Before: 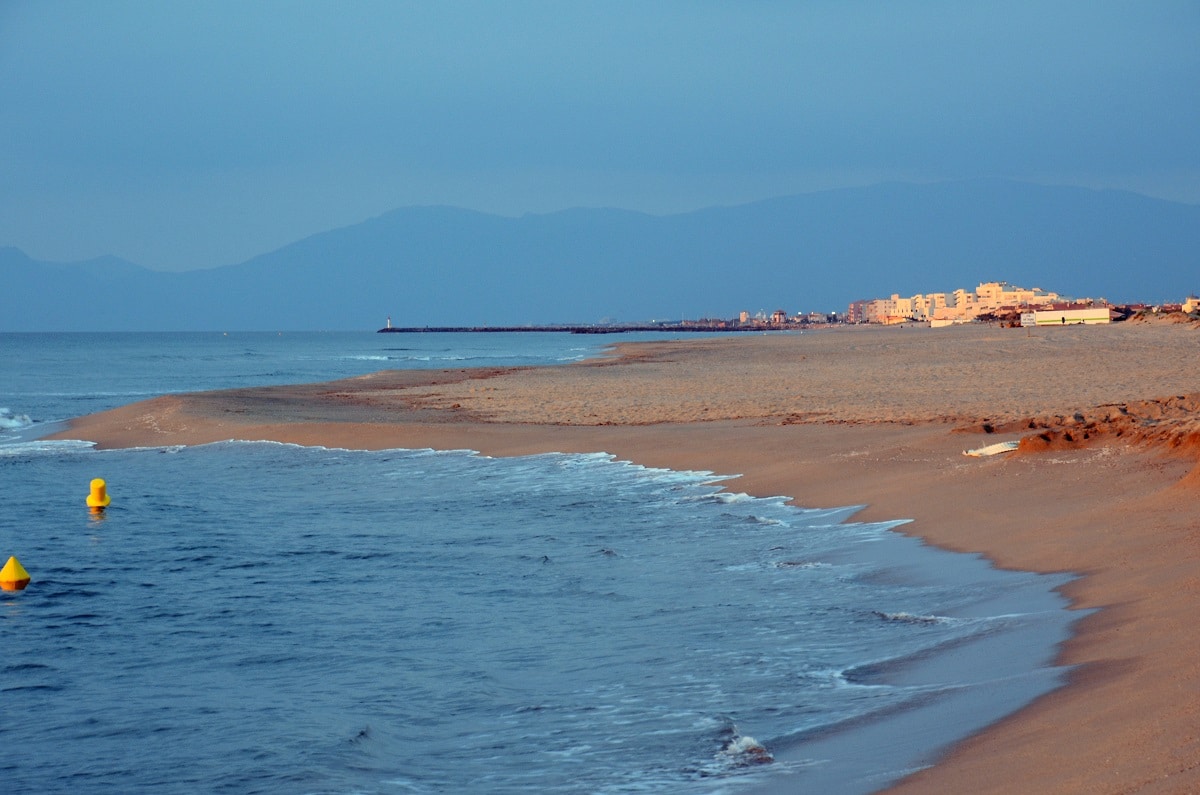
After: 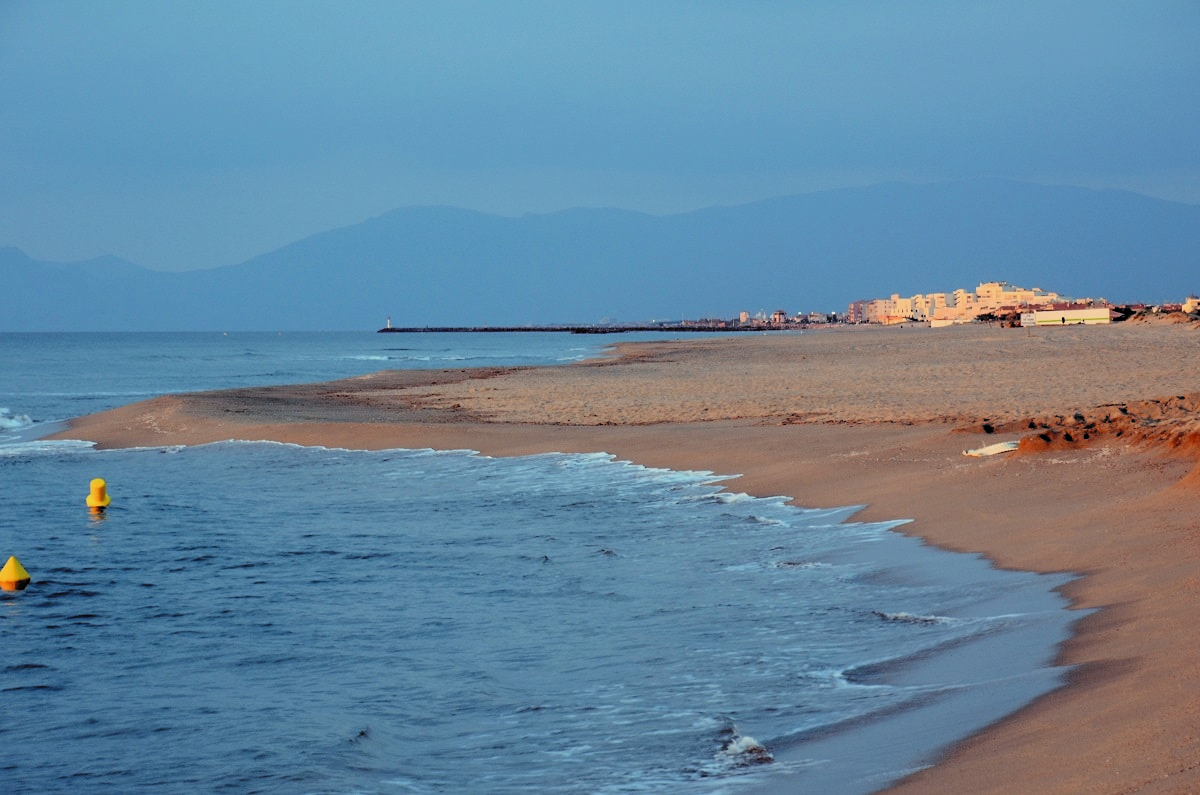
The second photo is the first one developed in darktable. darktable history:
filmic rgb: black relative exposure -5.03 EV, white relative exposure 3.51 EV, hardness 3.18, contrast 1.202, highlights saturation mix -48.8%, color science v6 (2022)
